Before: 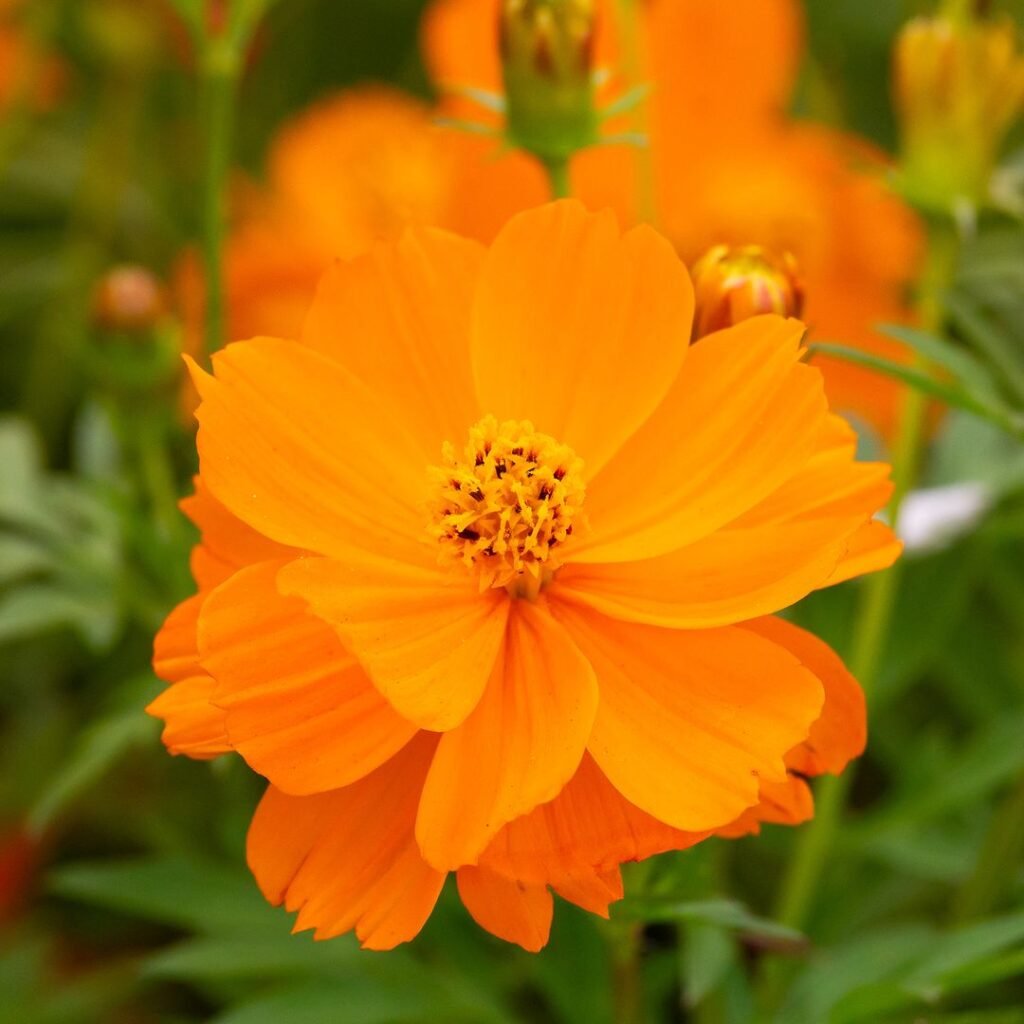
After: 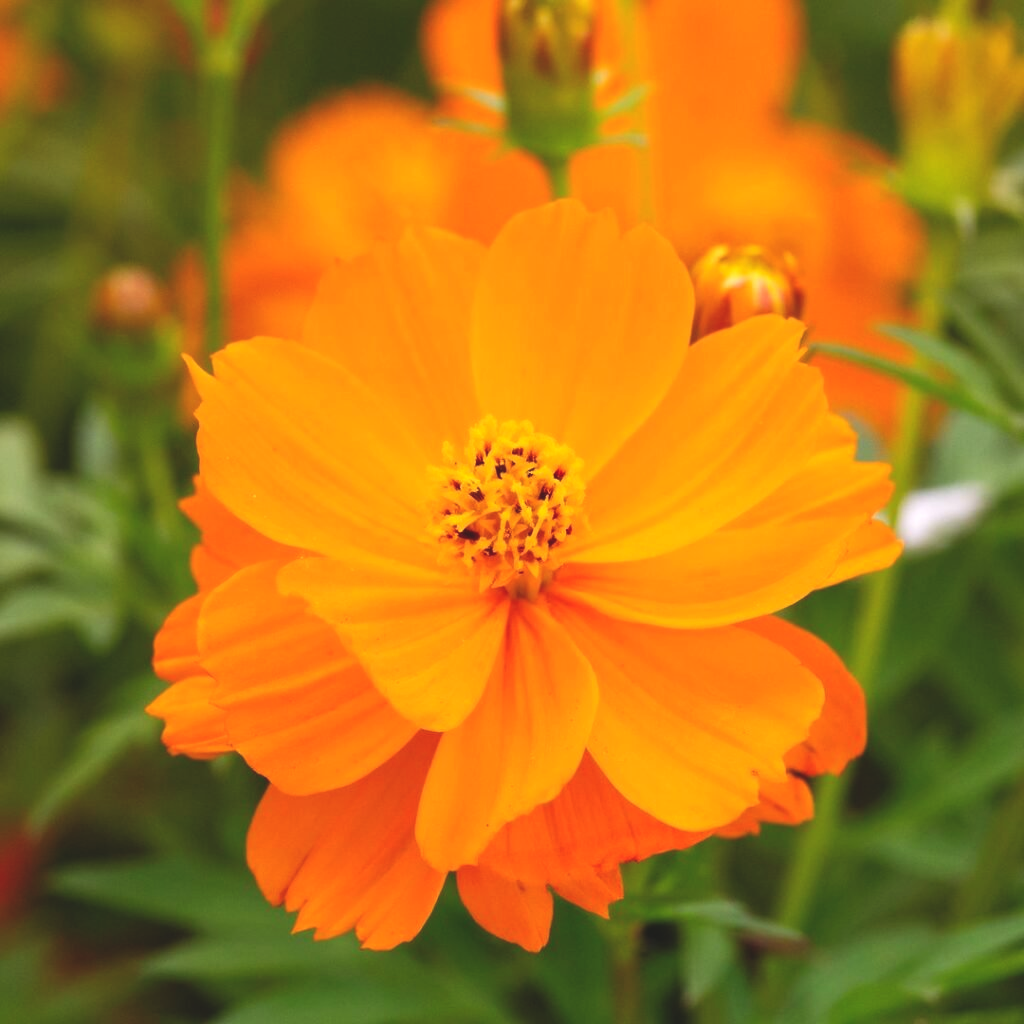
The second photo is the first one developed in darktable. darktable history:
exposure: black level correction -0.017, exposure -1.058 EV, compensate highlight preservation false
levels: mode automatic, levels [0.036, 0.364, 0.827]
